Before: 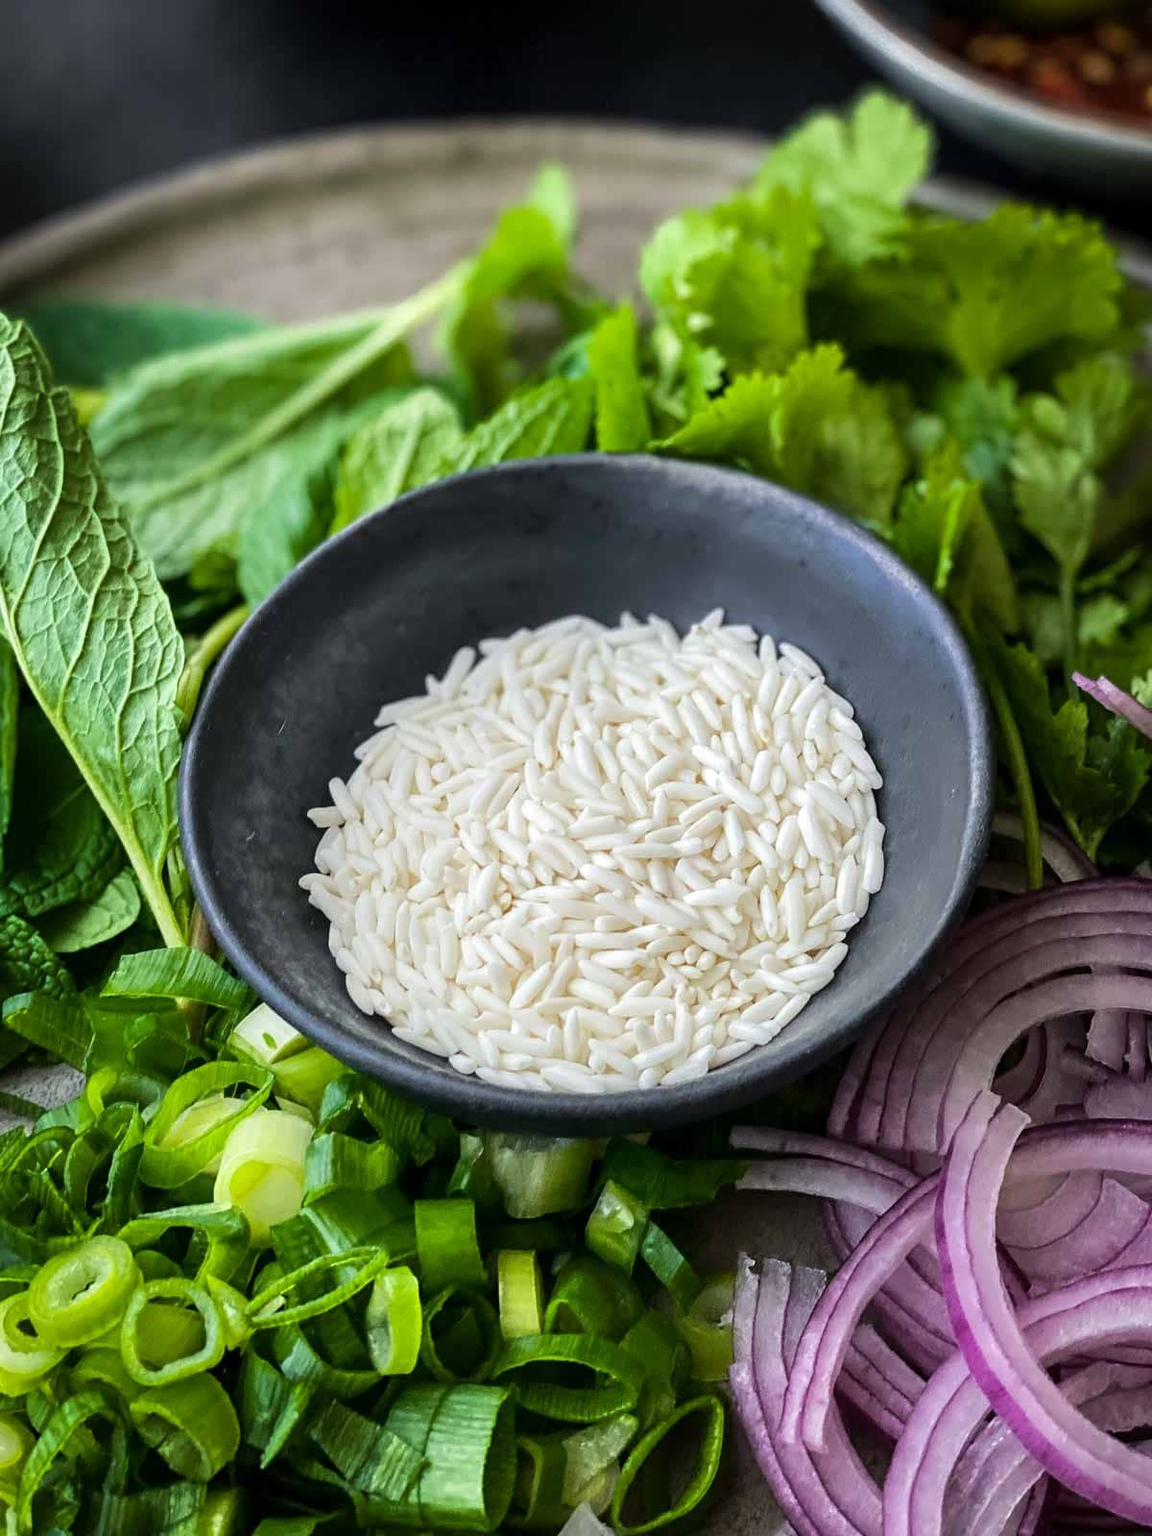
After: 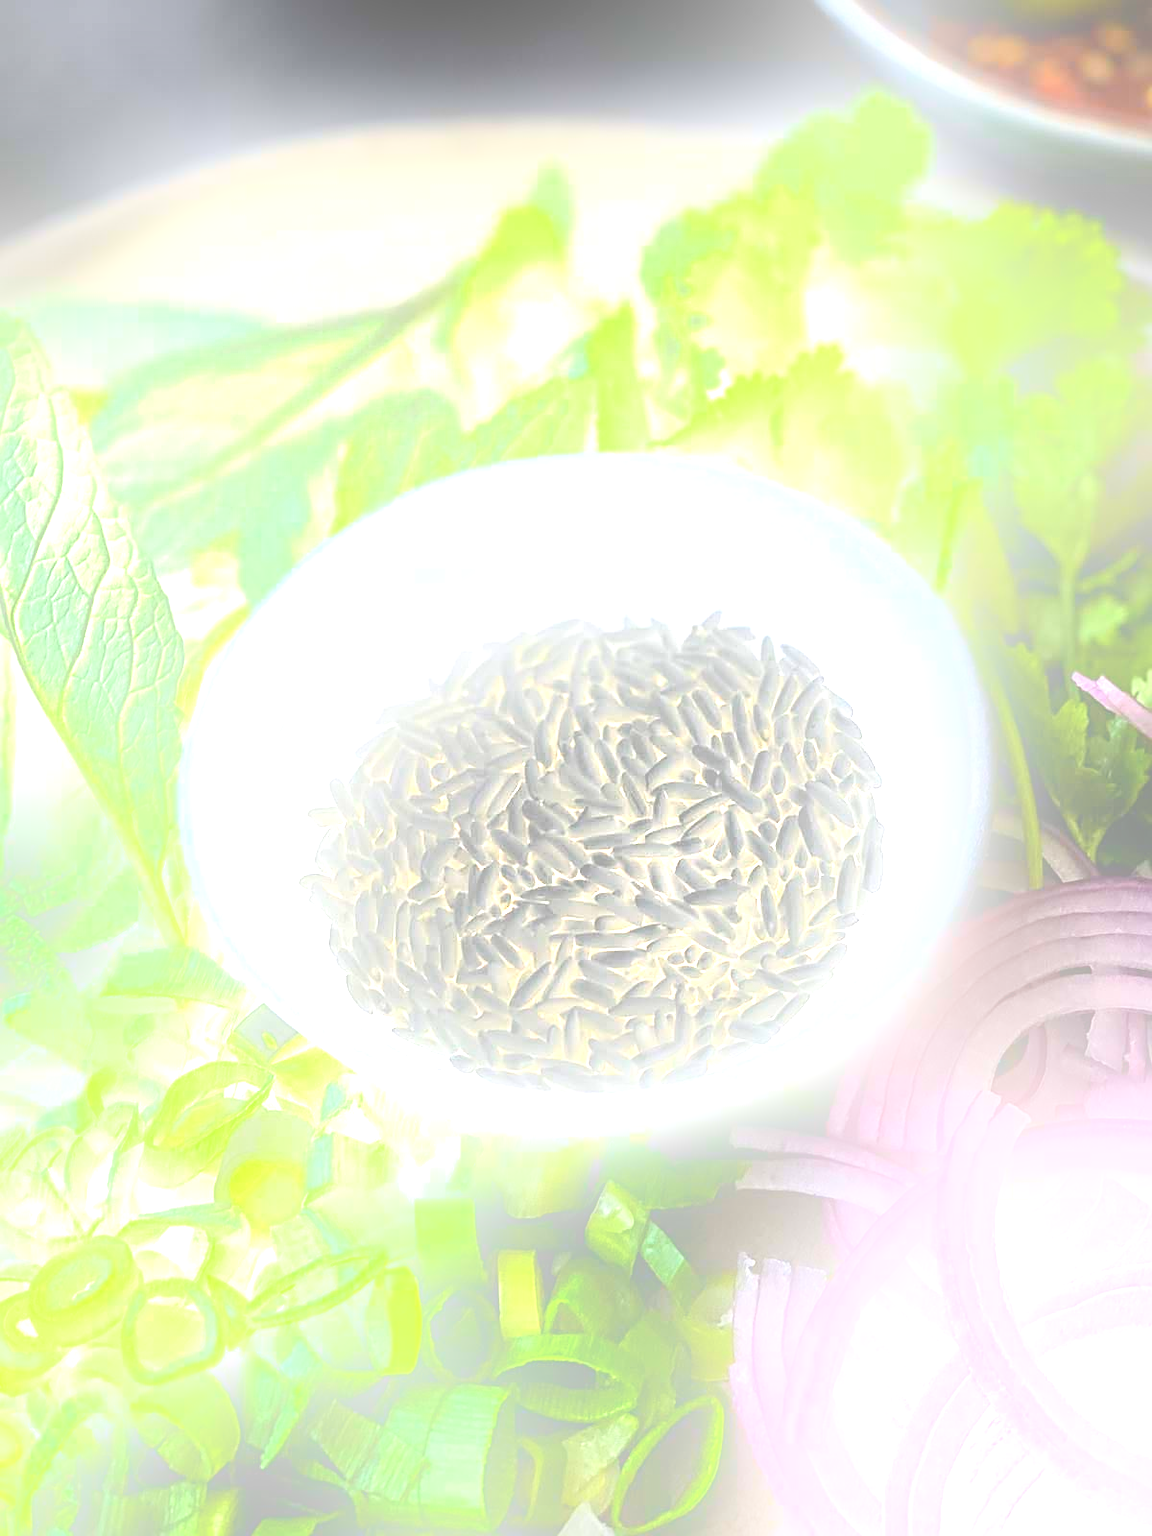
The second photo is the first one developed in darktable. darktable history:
sharpen: on, module defaults
contrast brightness saturation: contrast 0.06, brightness -0.01, saturation -0.23
bloom: size 25%, threshold 5%, strength 90%
exposure: black level correction 0, exposure 1 EV, compensate exposure bias true, compensate highlight preservation false
